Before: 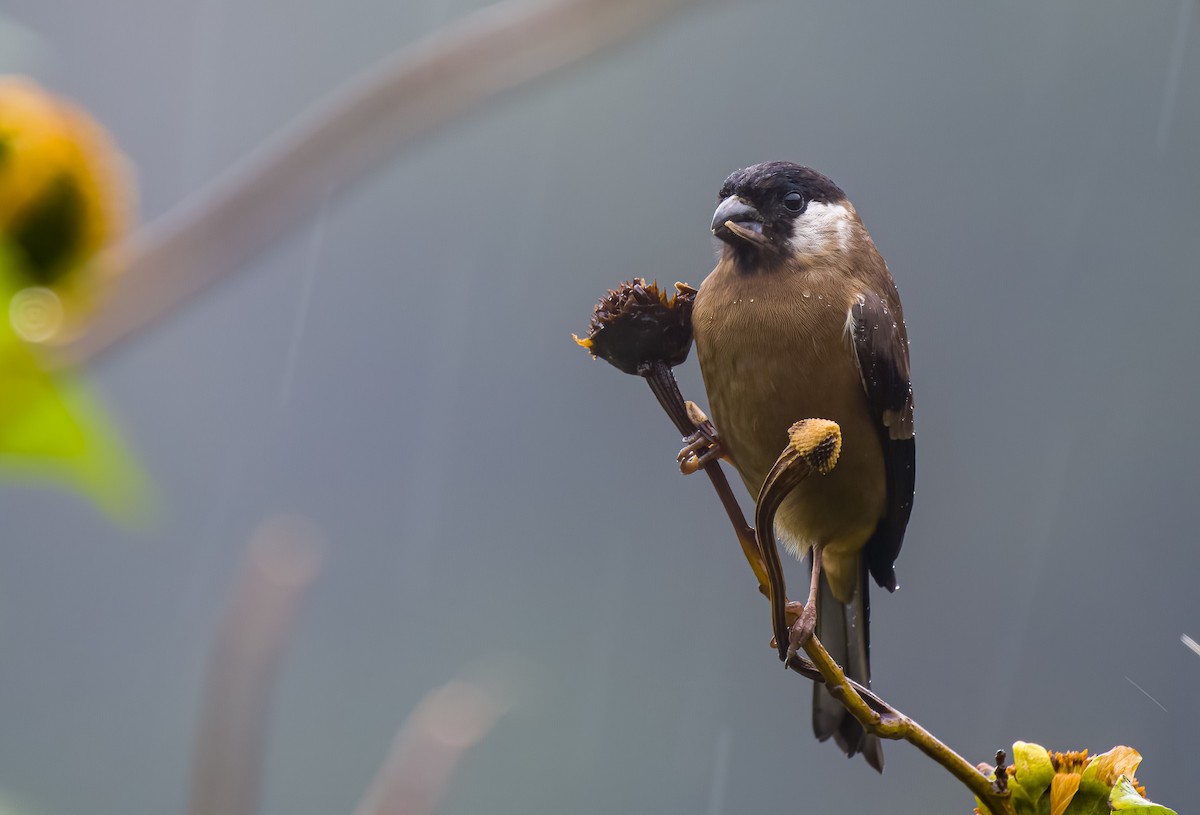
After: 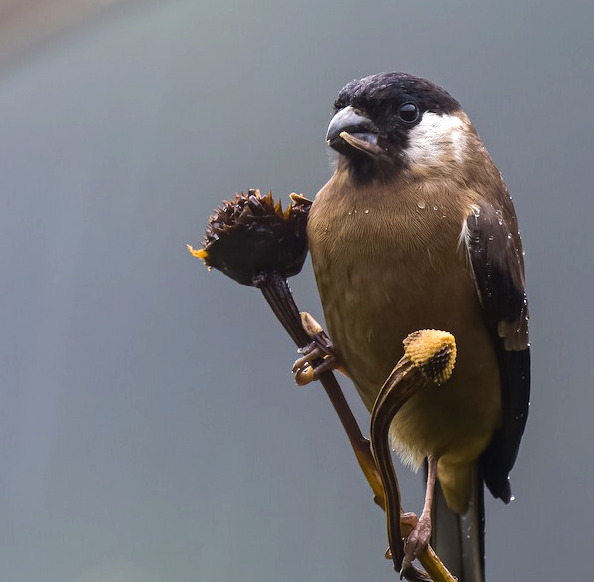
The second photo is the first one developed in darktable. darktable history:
tone equalizer: -8 EV -0.444 EV, -7 EV -0.41 EV, -6 EV -0.361 EV, -5 EV -0.229 EV, -3 EV 0.205 EV, -2 EV 0.346 EV, -1 EV 0.391 EV, +0 EV 0.394 EV, edges refinement/feathering 500, mask exposure compensation -1.57 EV, preserve details no
crop: left 32.089%, top 10.964%, right 18.408%, bottom 17.537%
